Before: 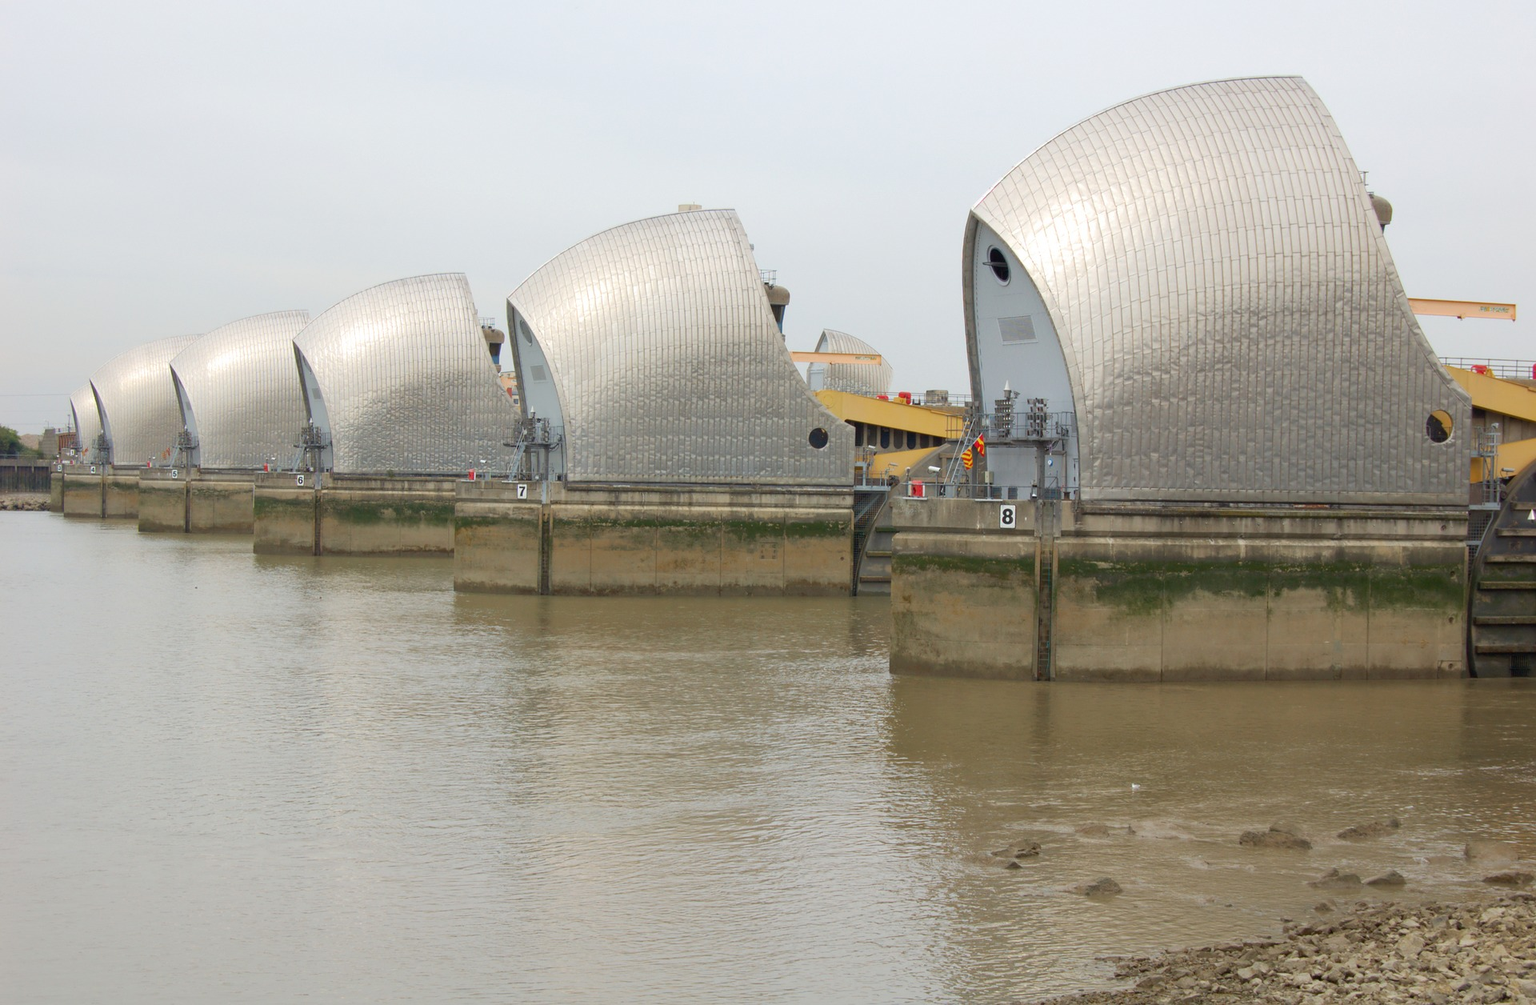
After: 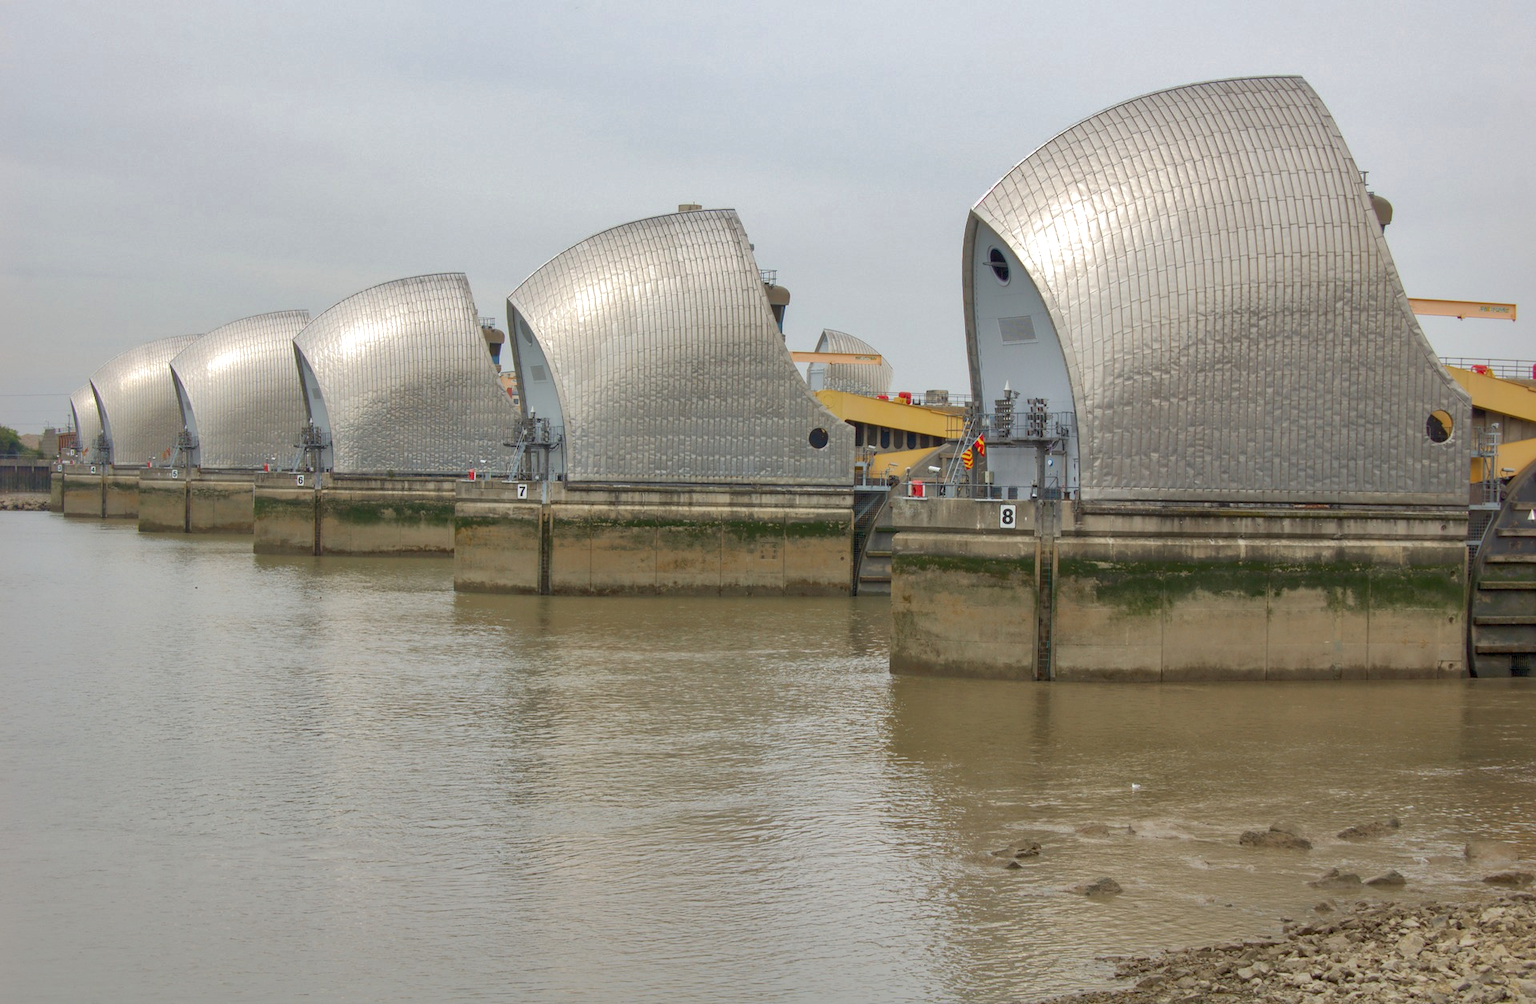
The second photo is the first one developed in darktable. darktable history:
shadows and highlights: shadows 59.02, highlights -59.7
local contrast: on, module defaults
